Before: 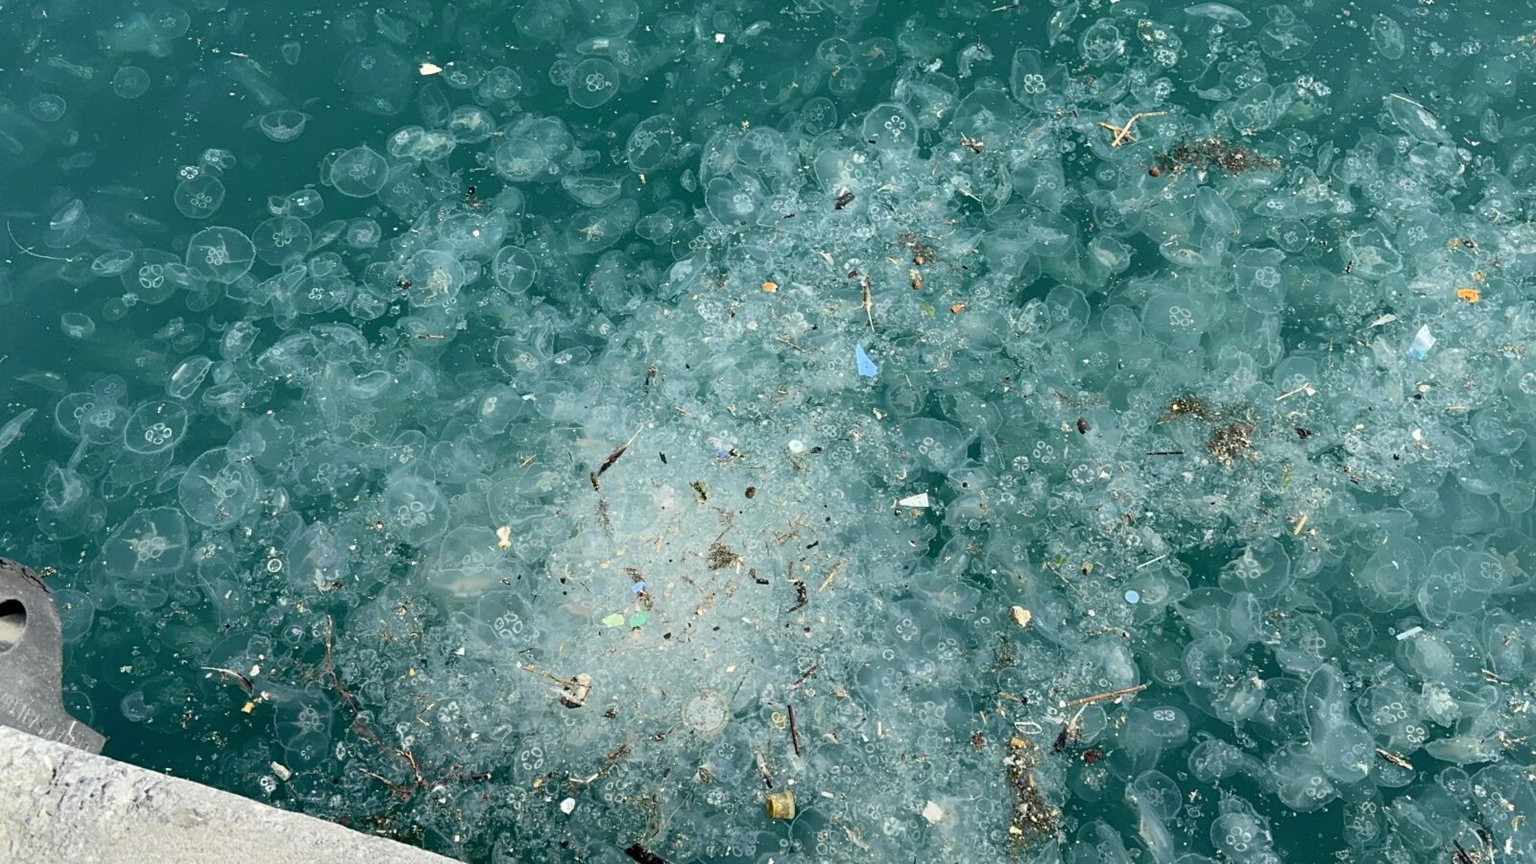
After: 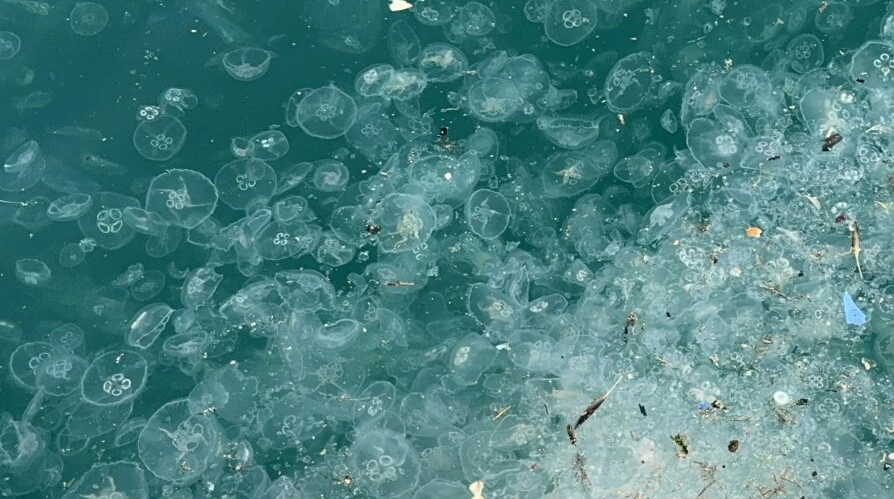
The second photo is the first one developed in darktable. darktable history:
crop and rotate: left 3.019%, top 7.478%, right 41.093%, bottom 36.97%
